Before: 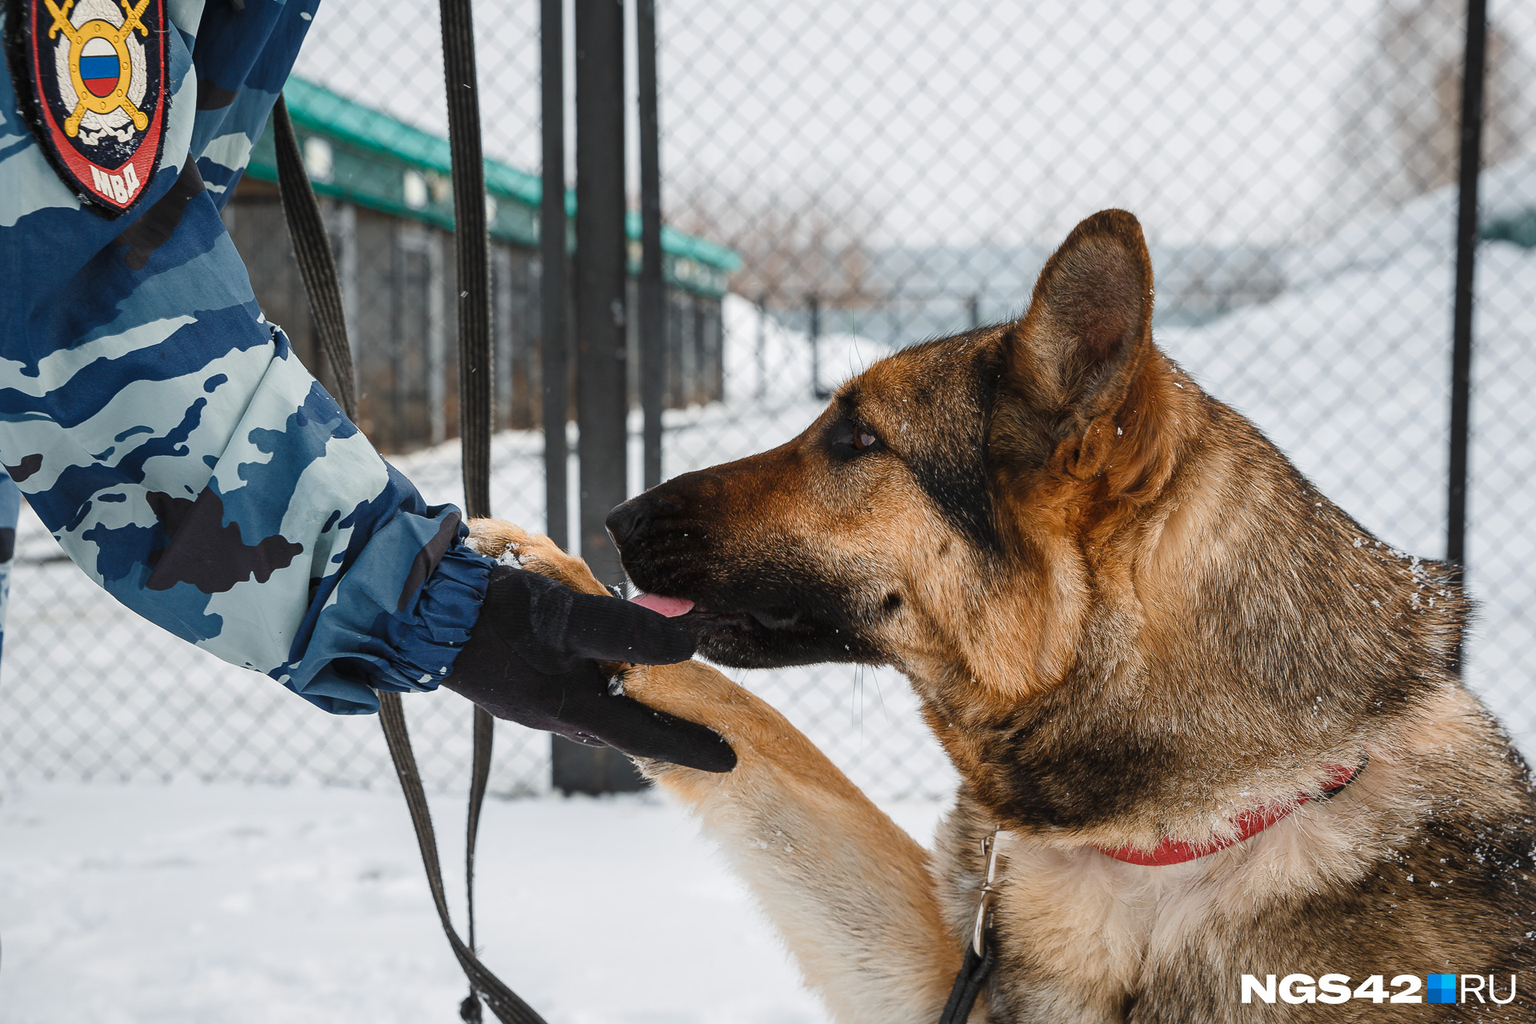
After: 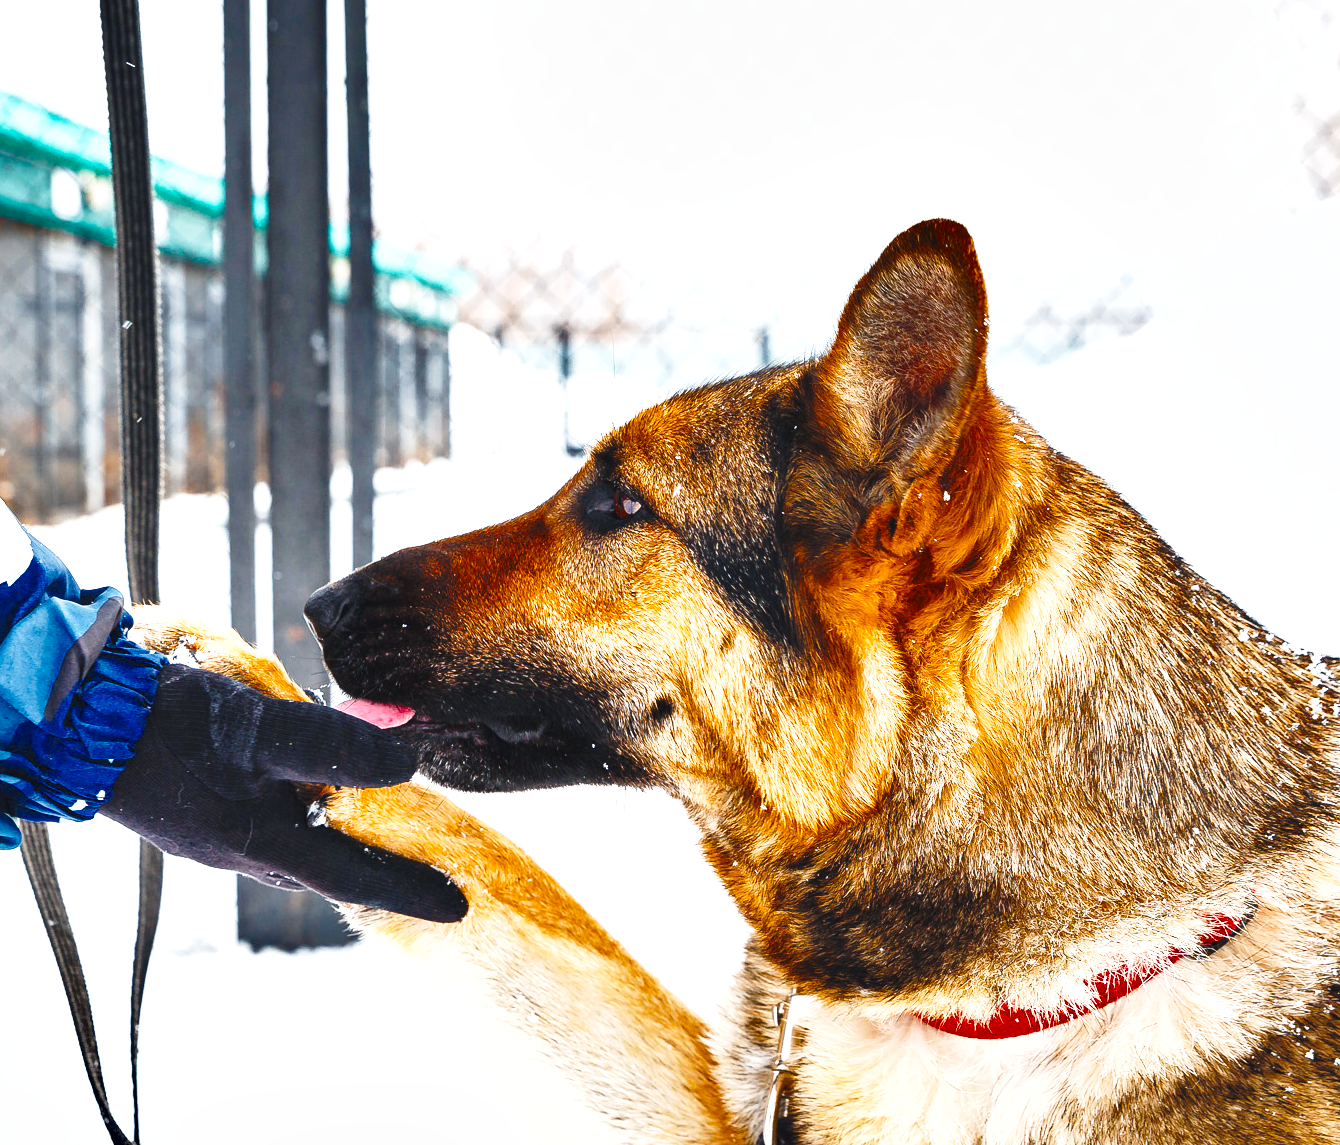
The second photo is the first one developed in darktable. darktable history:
base curve: curves: ch0 [(0, 0) (0.028, 0.03) (0.121, 0.232) (0.46, 0.748) (0.859, 0.968) (1, 1)], preserve colors none
exposure: black level correction -0.002, exposure 1.109 EV, compensate exposure bias true, compensate highlight preservation false
color balance rgb: power › chroma 1.006%, power › hue 257.34°, perceptual saturation grading › global saturation 29.413%, global vibrance 6.501%, contrast 12.422%, saturation formula JzAzBz (2021)
crop and rotate: left 23.633%, top 3.372%, right 6.527%, bottom 7.099%
shadows and highlights: soften with gaussian
